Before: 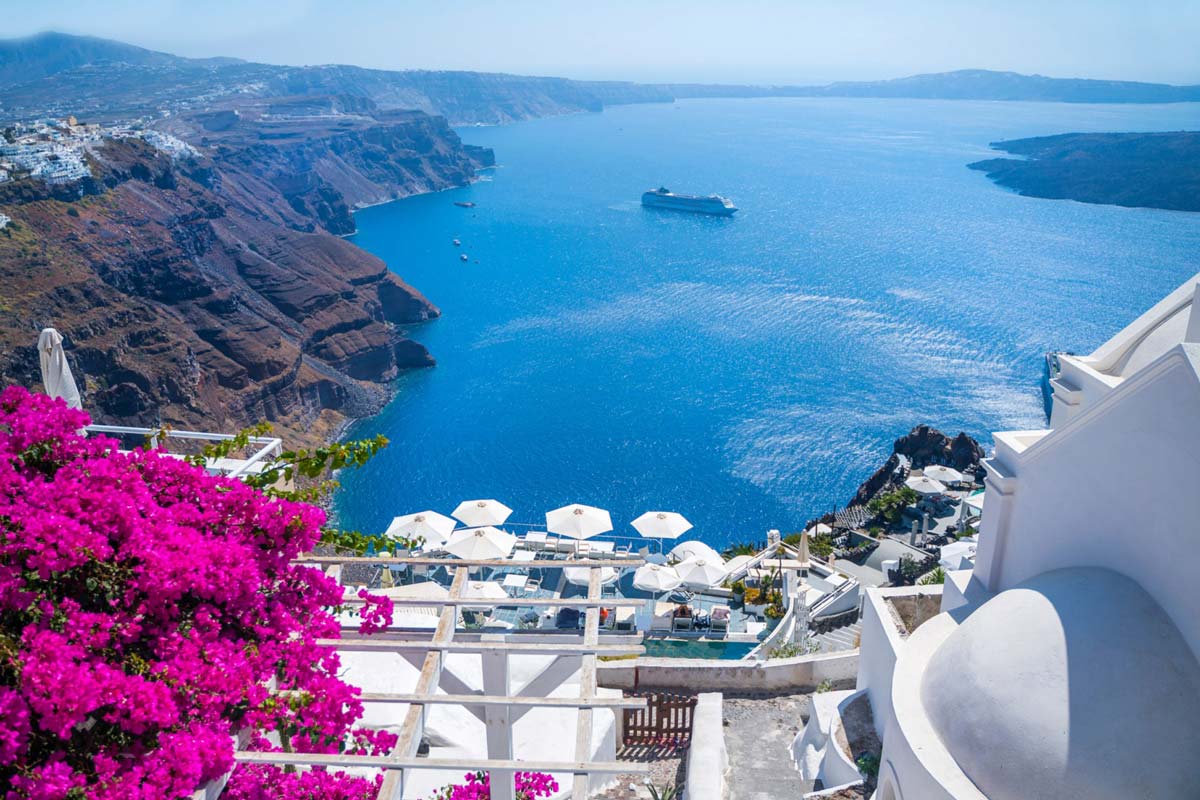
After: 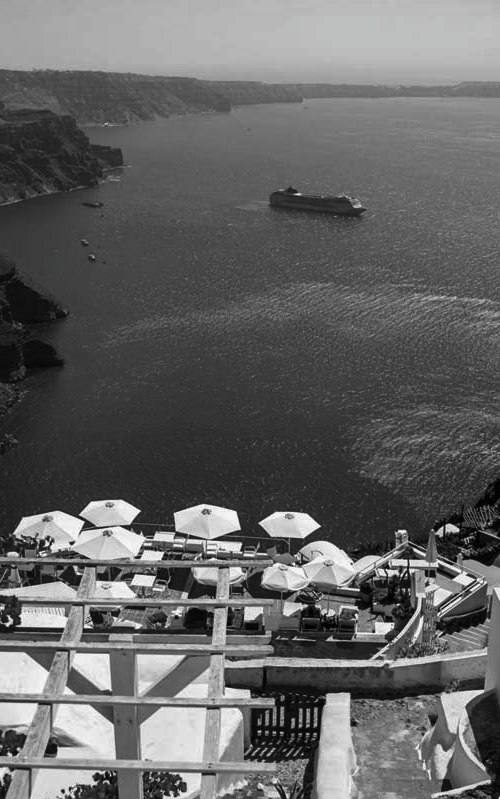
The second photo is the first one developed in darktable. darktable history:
crop: left 31.054%, right 27.199%
contrast brightness saturation: contrast -0.026, brightness -0.587, saturation -0.992
